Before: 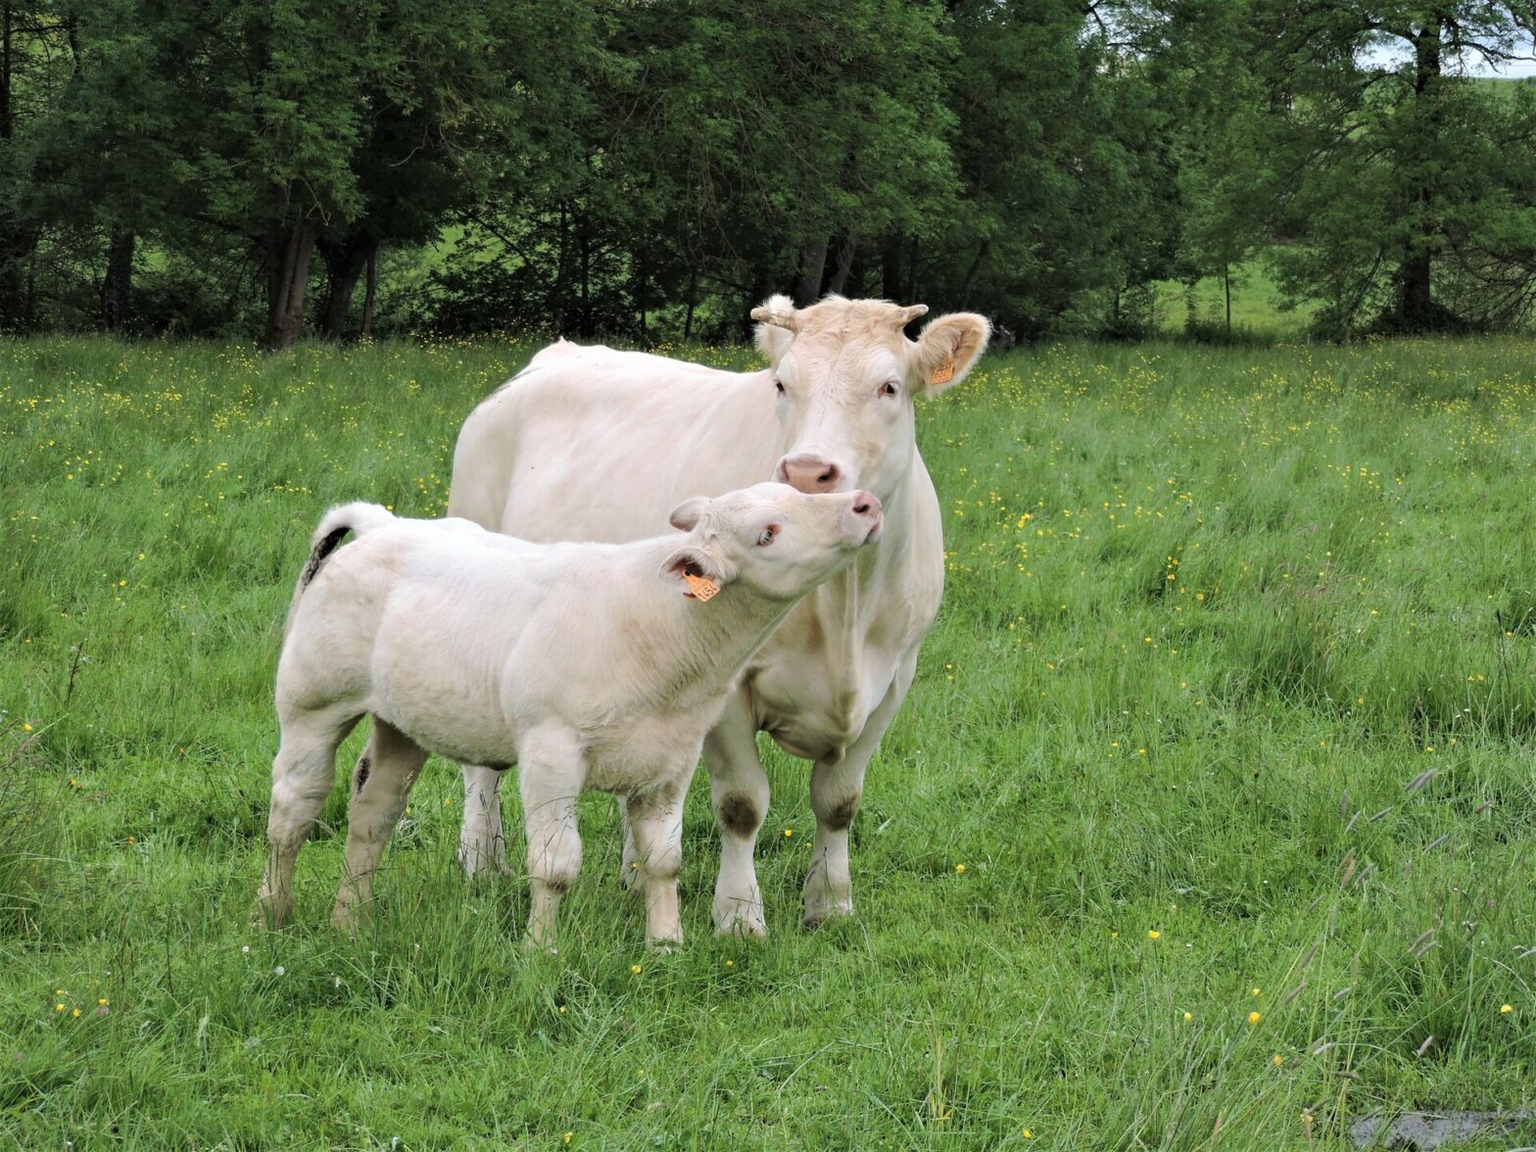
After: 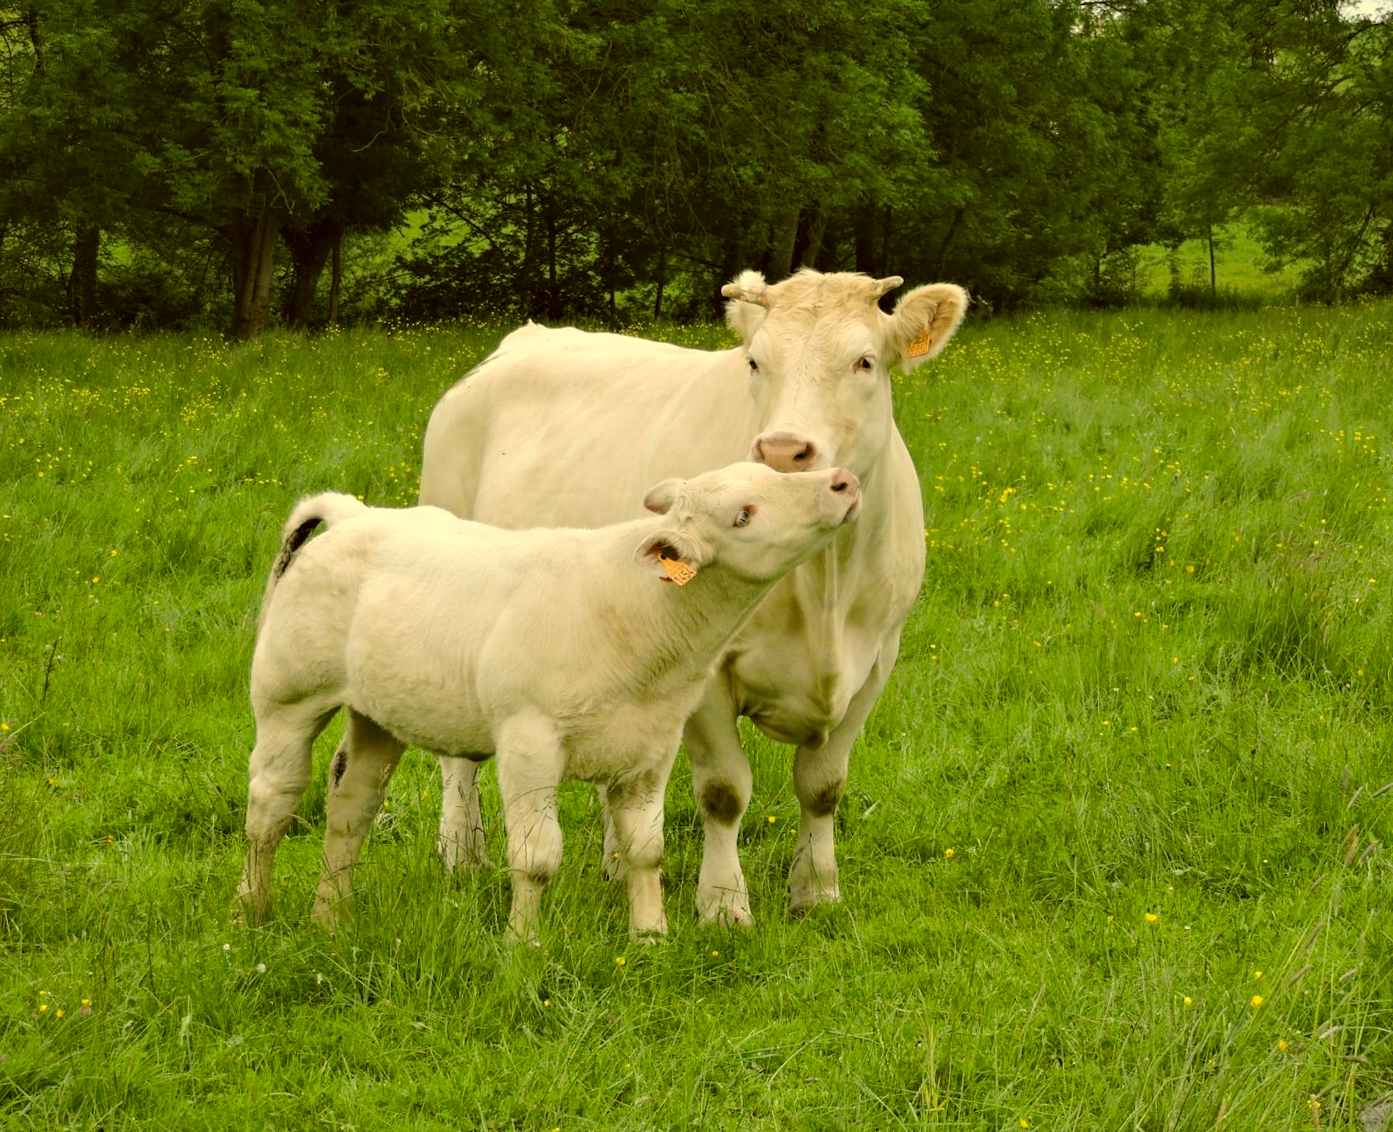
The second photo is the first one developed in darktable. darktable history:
color correction: highlights a* 0.162, highlights b* 29.53, shadows a* -0.162, shadows b* 21.09
crop and rotate: left 1.088%, right 8.807%
rotate and perspective: rotation -1.32°, lens shift (horizontal) -0.031, crop left 0.015, crop right 0.985, crop top 0.047, crop bottom 0.982
white balance: emerald 1
